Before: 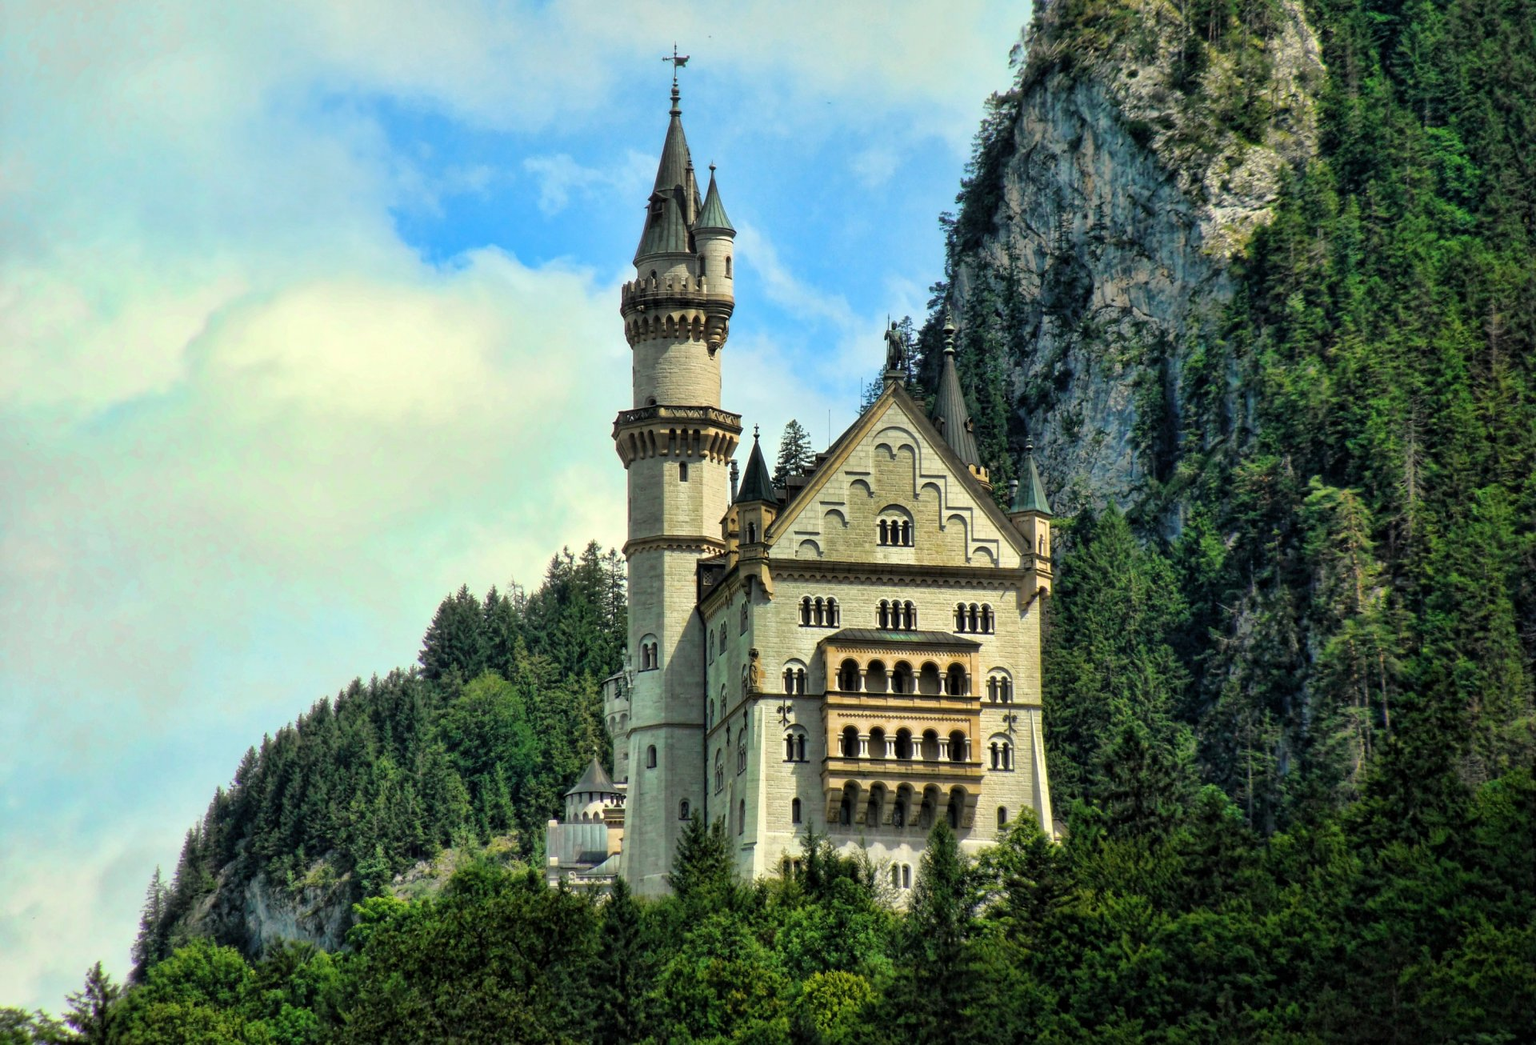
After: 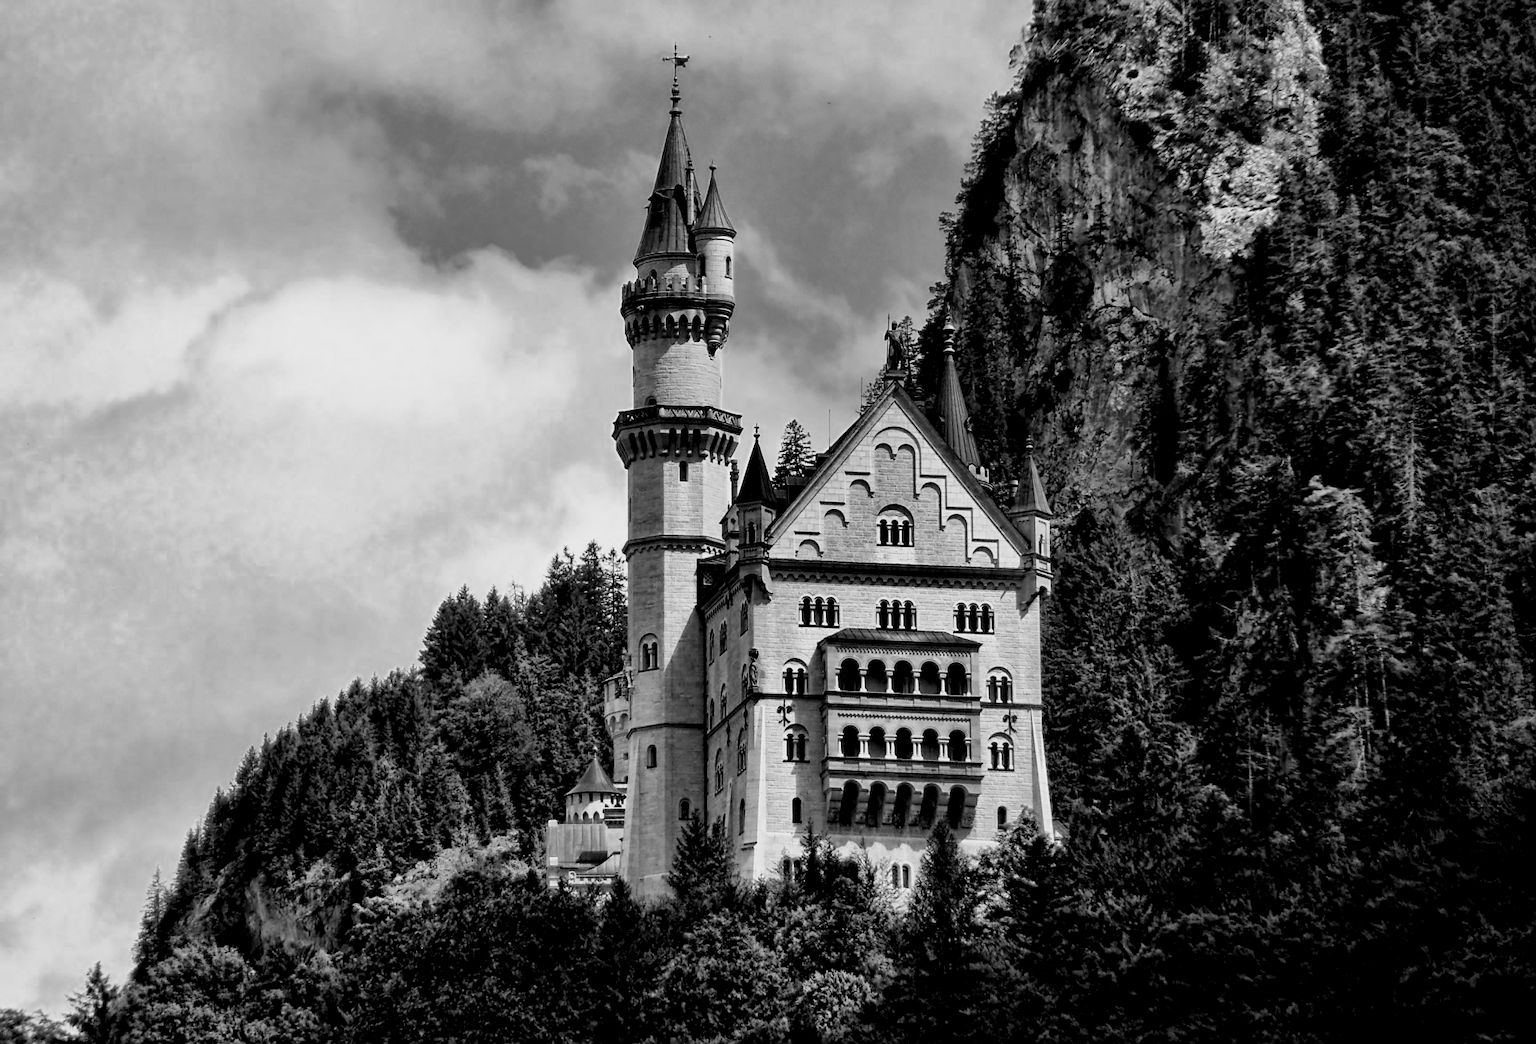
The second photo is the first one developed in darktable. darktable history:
sharpen: radius 1.493, amount 0.414, threshold 1.454
color zones: curves: ch0 [(0.002, 0.589) (0.107, 0.484) (0.146, 0.249) (0.217, 0.352) (0.309, 0.525) (0.39, 0.404) (0.455, 0.169) (0.597, 0.055) (0.724, 0.212) (0.775, 0.691) (0.869, 0.571) (1, 0.587)]; ch1 [(0, 0) (0.143, 0) (0.286, 0) (0.429, 0) (0.571, 0) (0.714, 0) (0.857, 0)]
filmic rgb: black relative exposure -5.06 EV, white relative exposure 3.96 EV, threshold 2.99 EV, hardness 2.88, contrast 1.3, highlights saturation mix -30.42%, enable highlight reconstruction true
levels: levels [0.026, 0.507, 0.987]
color balance rgb: perceptual saturation grading › global saturation 0.382%, perceptual saturation grading › highlights -33.531%, perceptual saturation grading › mid-tones 15.055%, perceptual saturation grading › shadows 47.373%, global vibrance 20%
